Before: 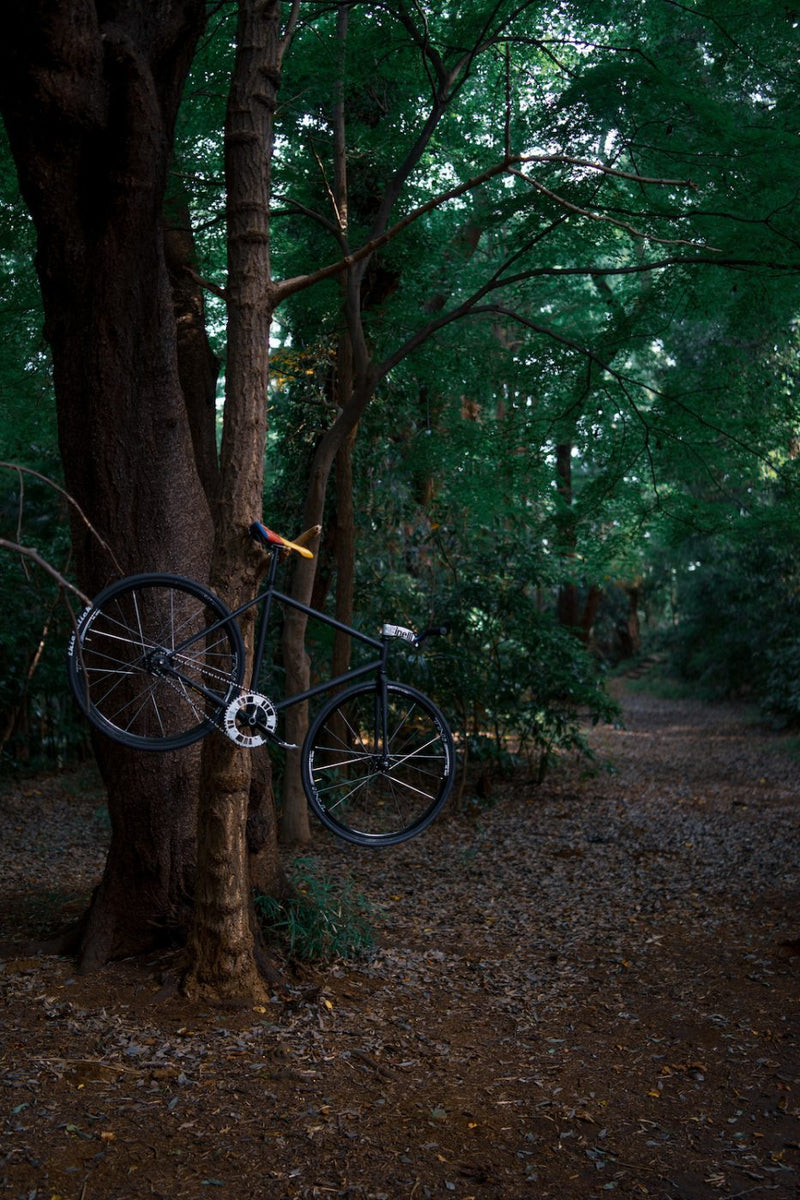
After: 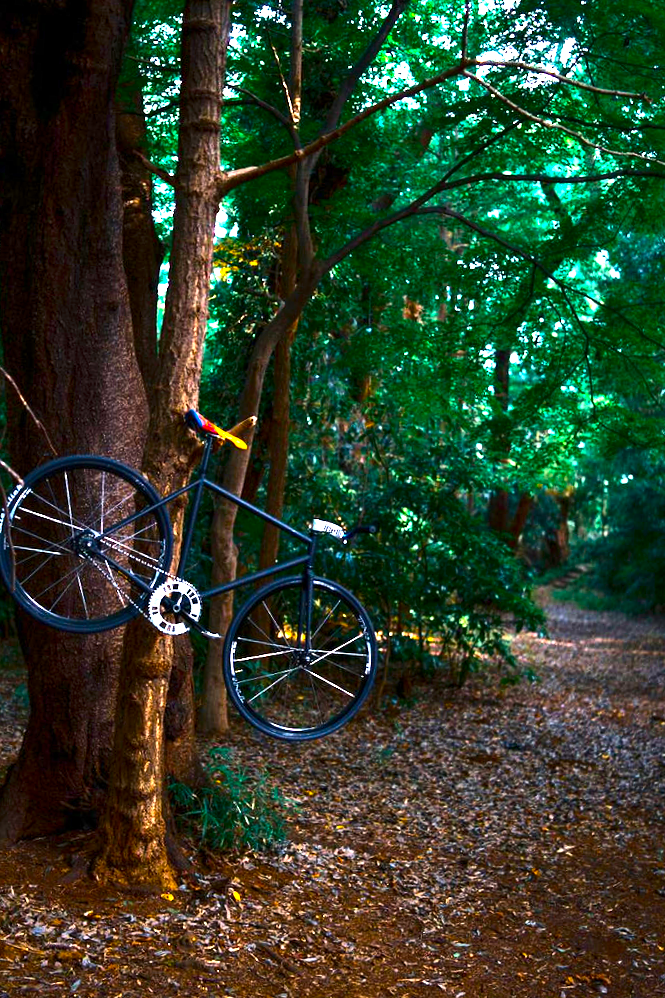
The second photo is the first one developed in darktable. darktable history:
crop and rotate: angle -3.27°, left 5.211%, top 5.211%, right 4.607%, bottom 4.607%
contrast brightness saturation: contrast 0.18, saturation 0.3
color balance rgb: perceptual saturation grading › global saturation 25%, perceptual brilliance grading › global brilliance 35%, perceptual brilliance grading › highlights 50%, perceptual brilliance grading › mid-tones 60%, perceptual brilliance grading › shadows 35%, global vibrance 20%
